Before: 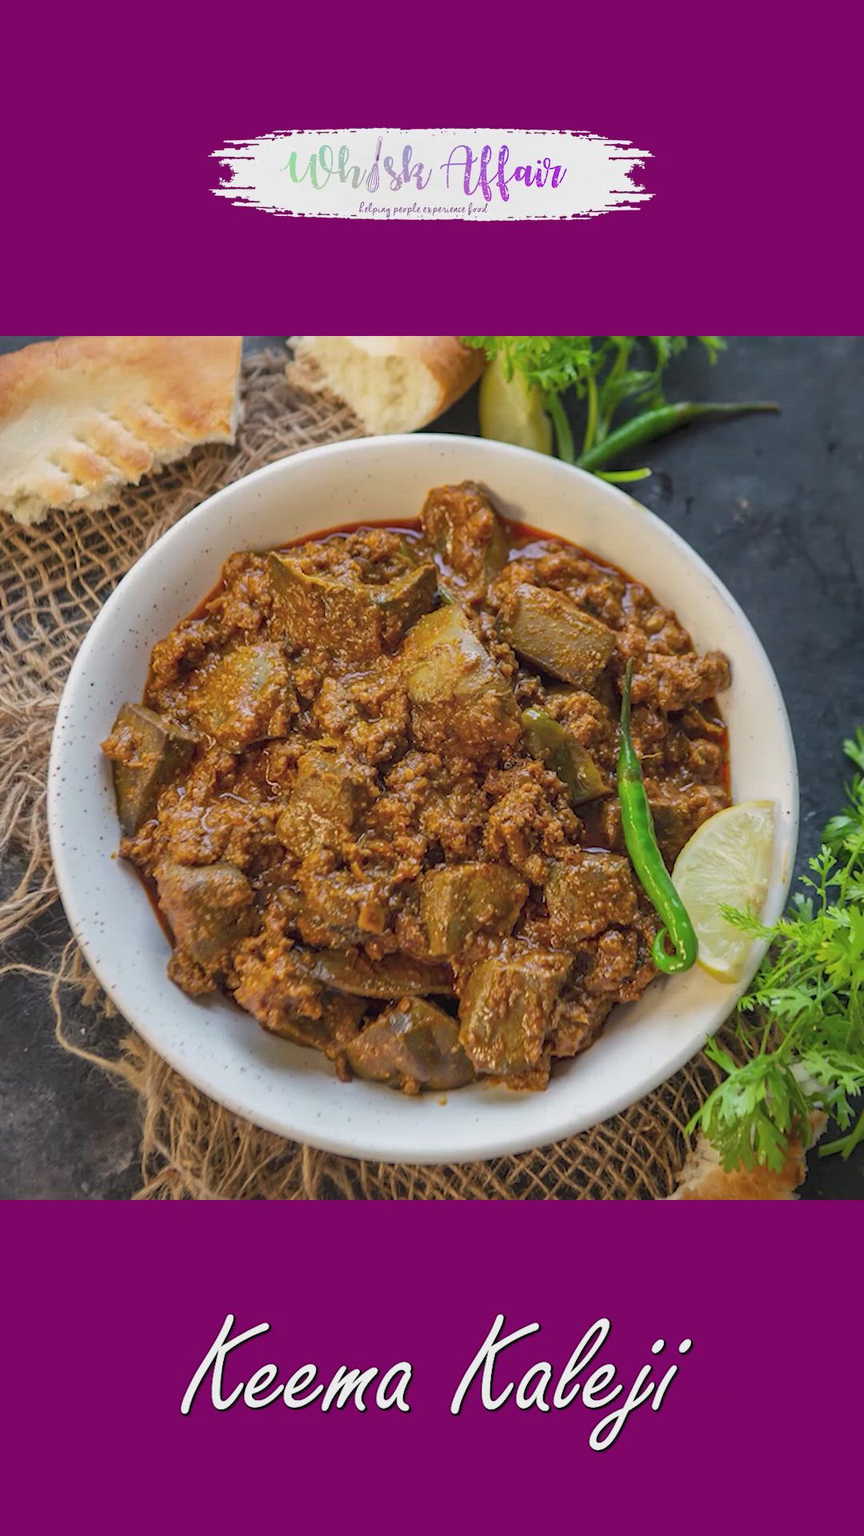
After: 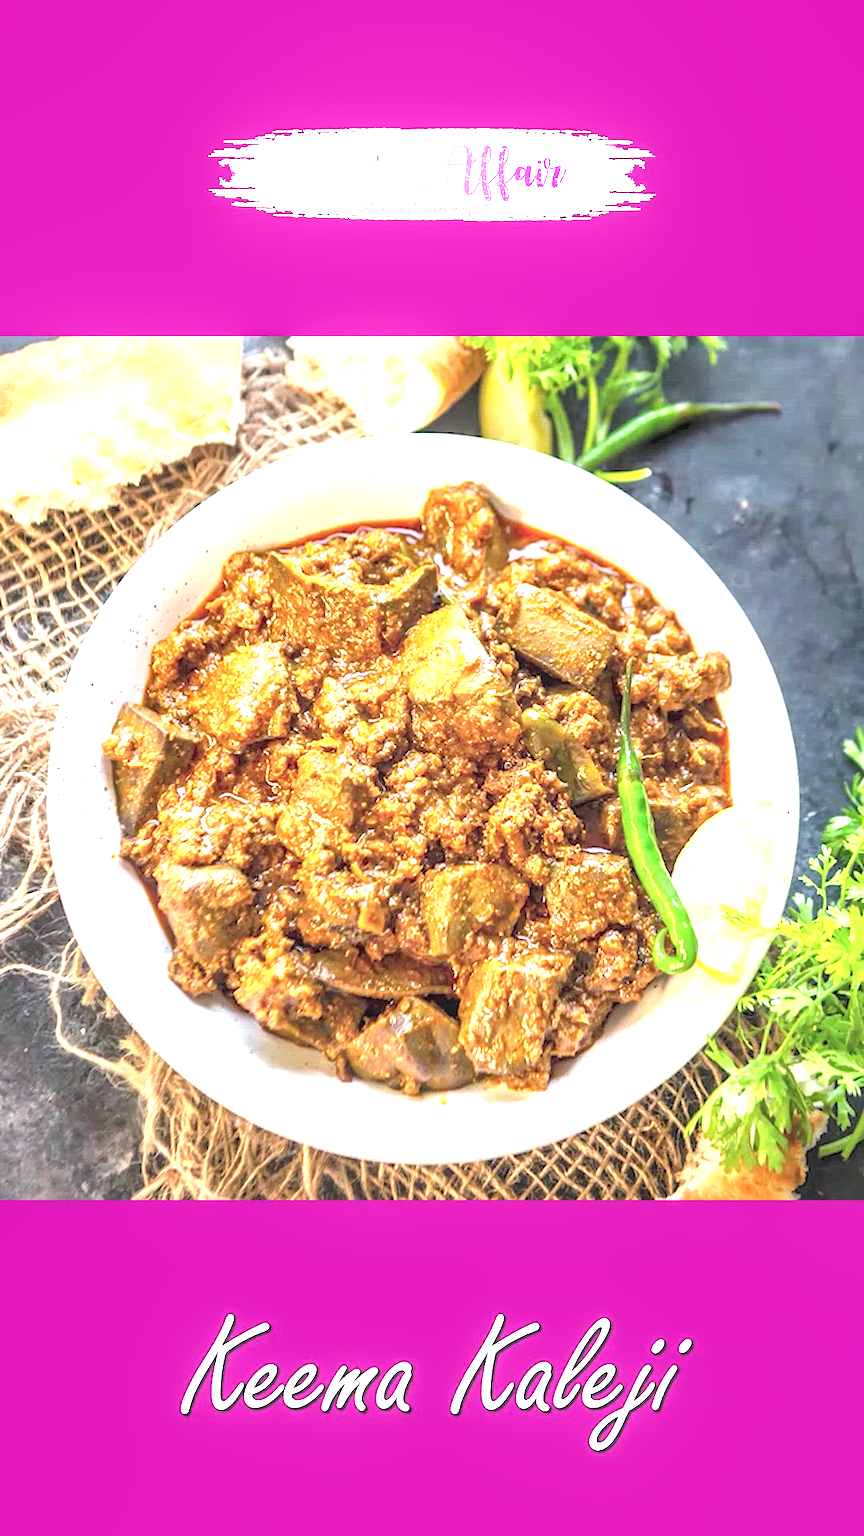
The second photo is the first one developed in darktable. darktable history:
tone equalizer: -8 EV -0.784 EV, -7 EV -0.679 EV, -6 EV -0.609 EV, -5 EV -0.376 EV, -3 EV 0.383 EV, -2 EV 0.6 EV, -1 EV 0.674 EV, +0 EV 0.78 EV
local contrast: detail 130%
exposure: black level correction 0, exposure 1.2 EV, compensate highlight preservation false
